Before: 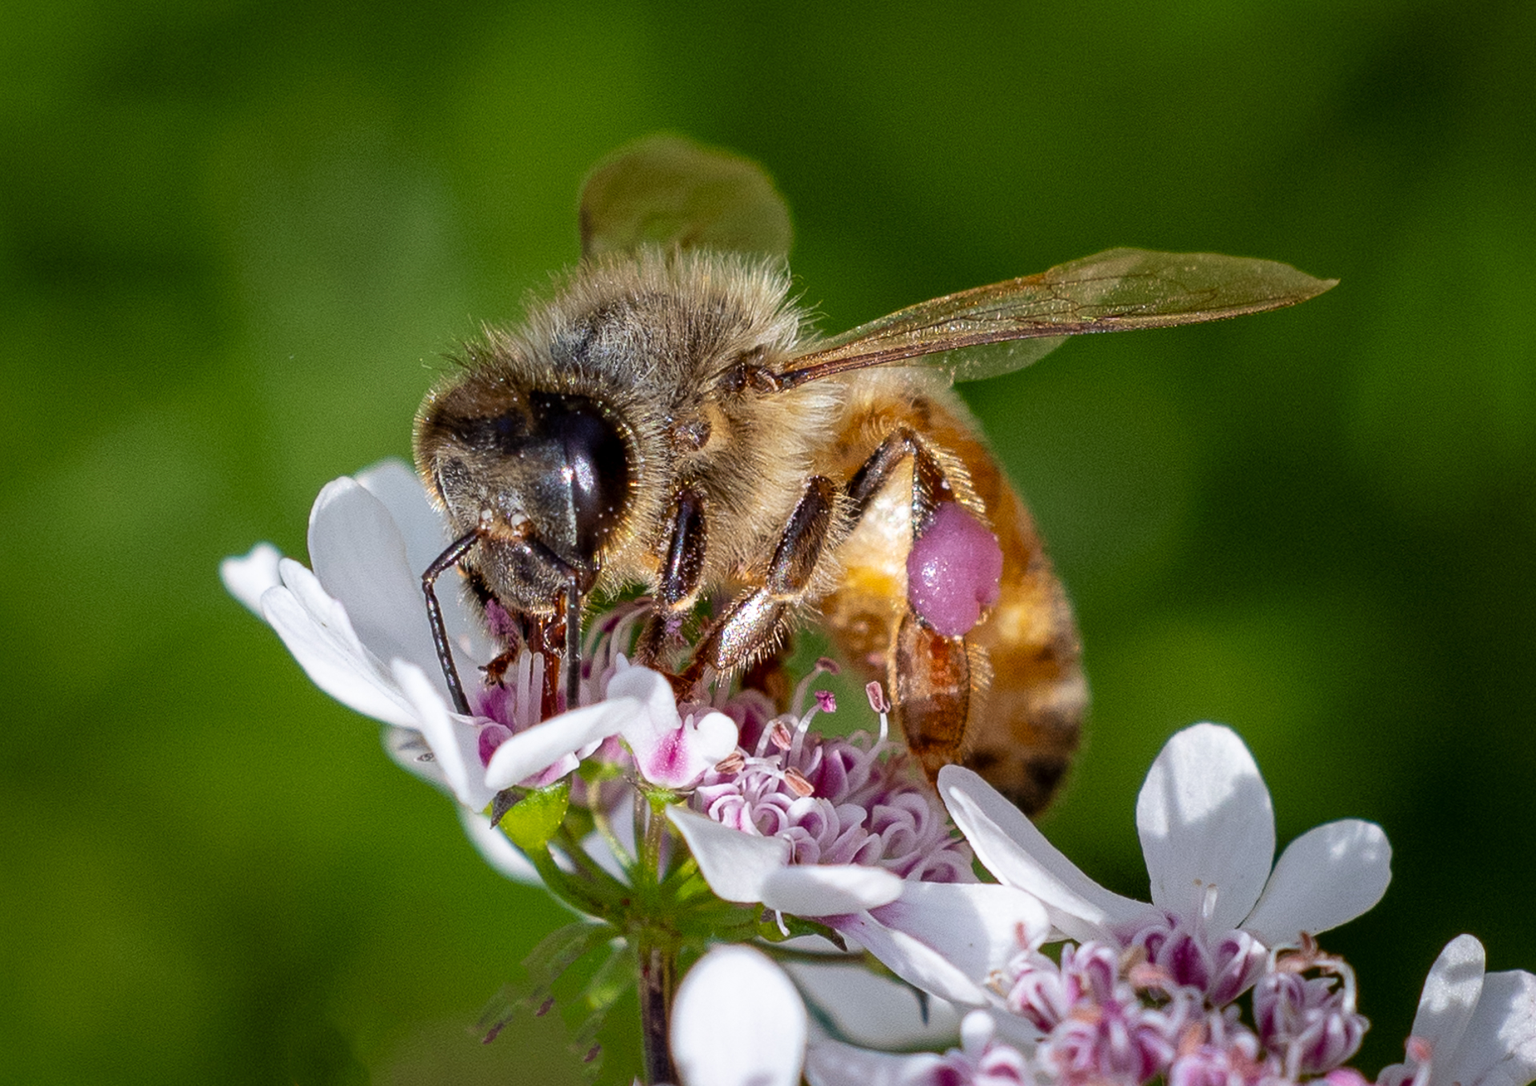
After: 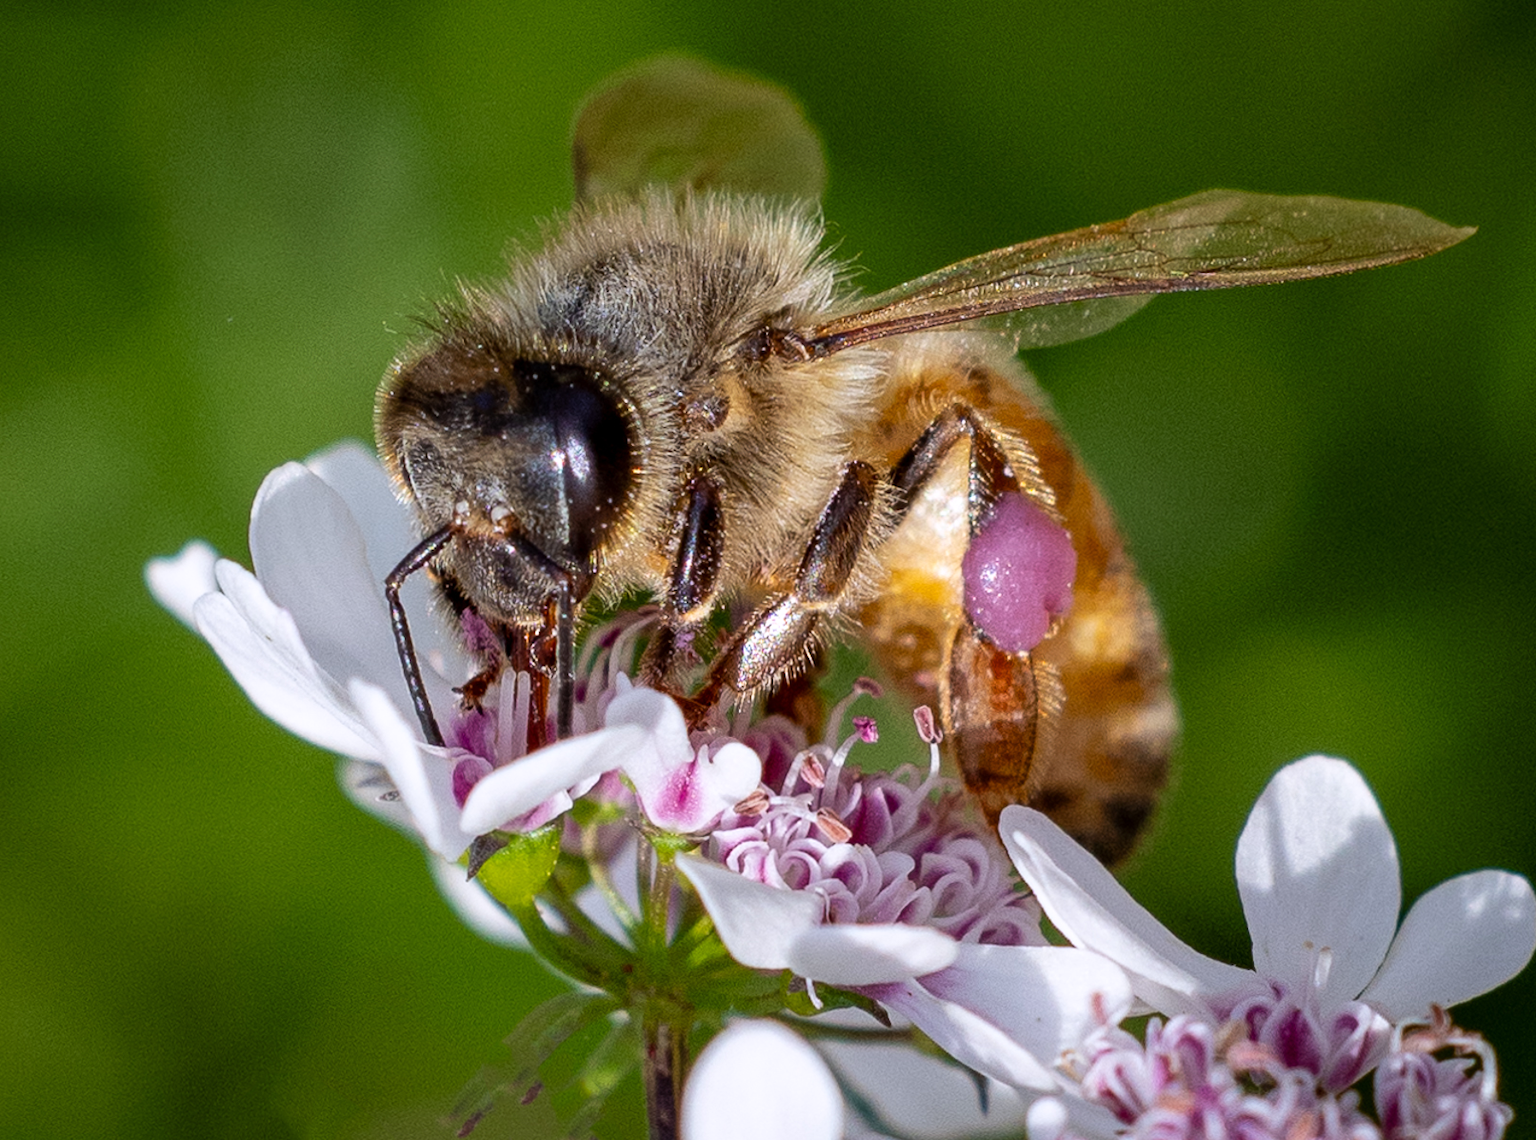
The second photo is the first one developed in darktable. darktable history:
crop: left 6.446%, top 8.188%, right 9.538%, bottom 3.548%
white balance: red 1.004, blue 1.024
